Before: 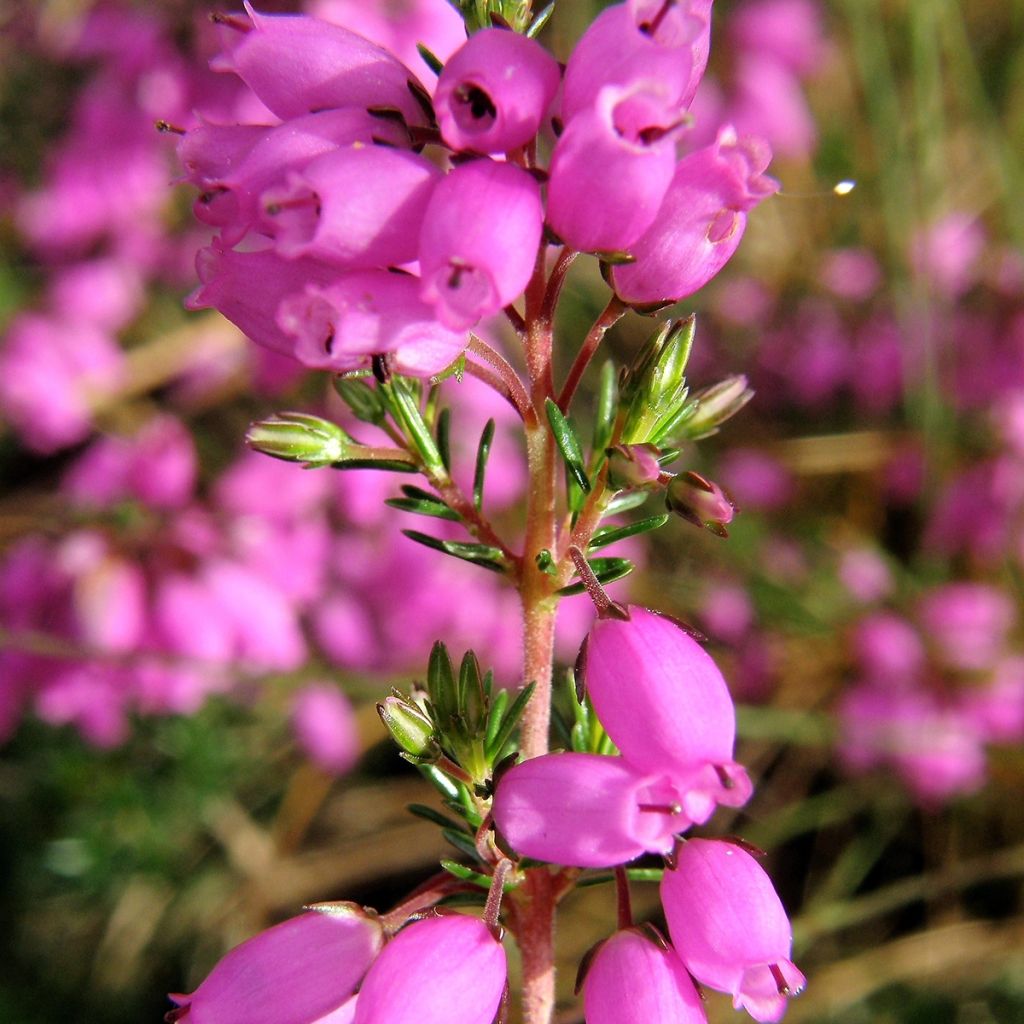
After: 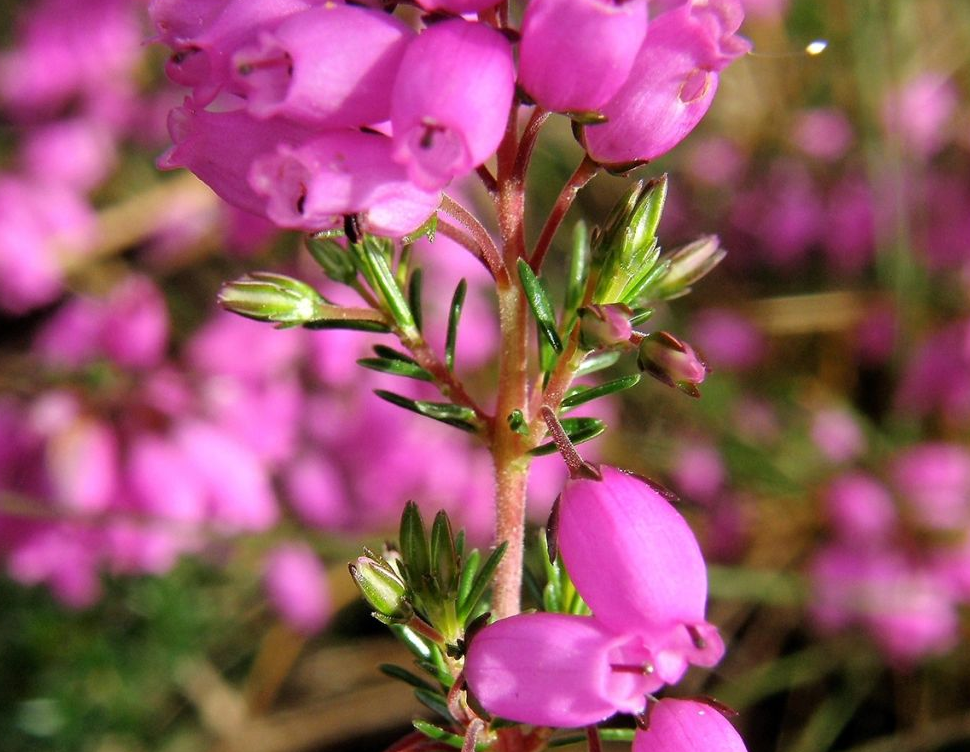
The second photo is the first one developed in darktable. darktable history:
crop and rotate: left 2.774%, top 13.735%, right 2.435%, bottom 12.747%
